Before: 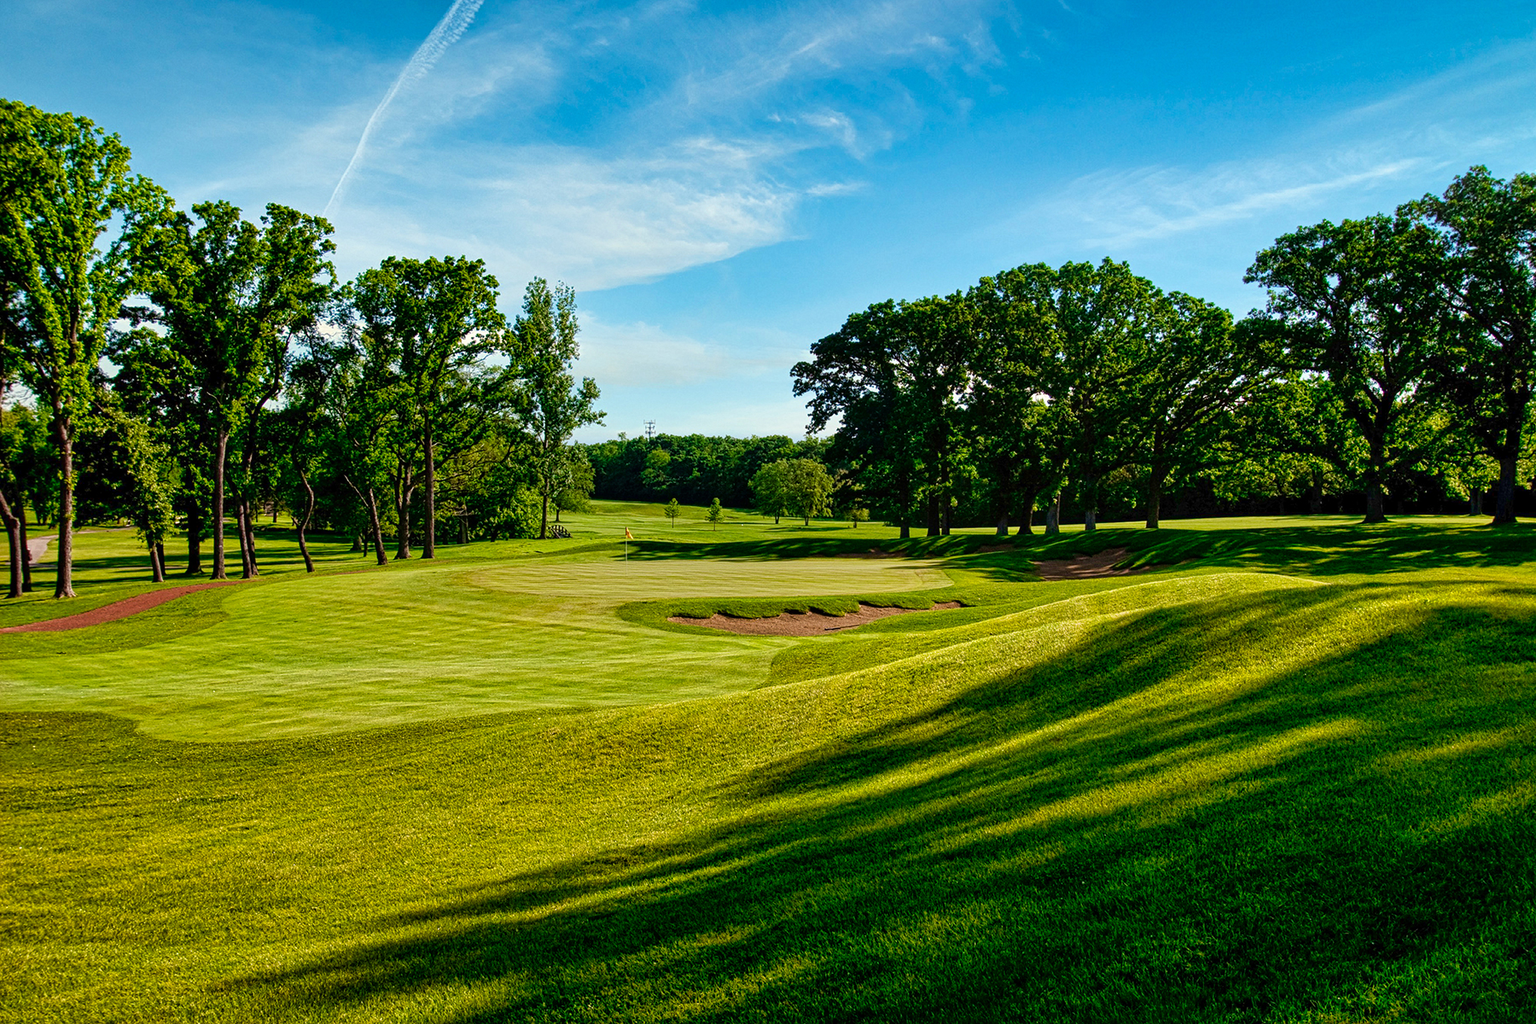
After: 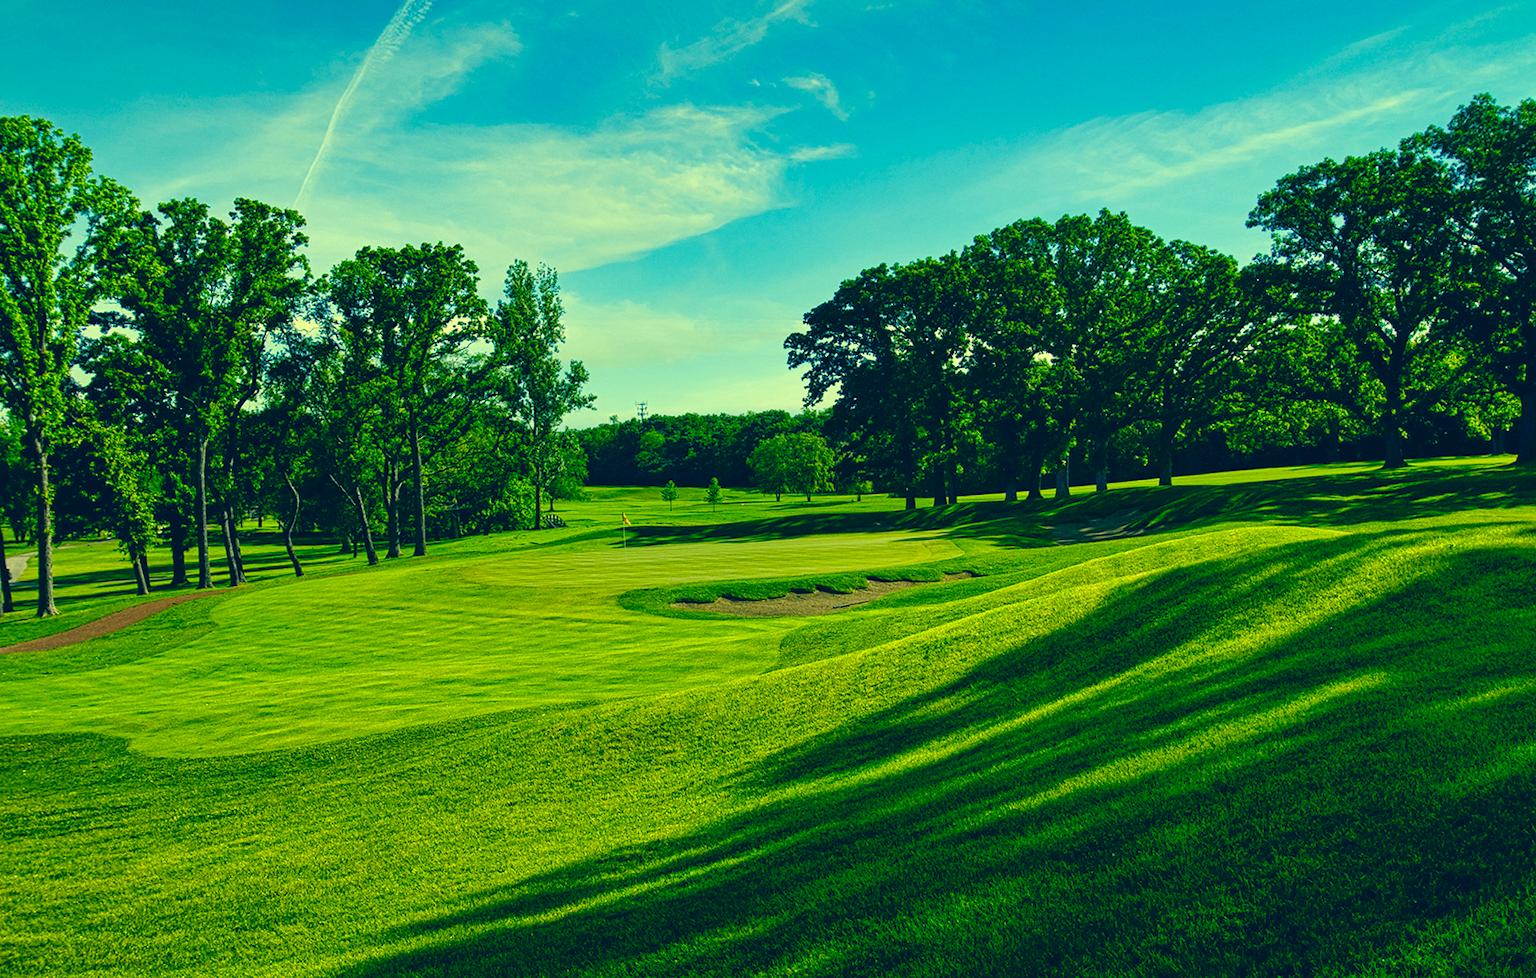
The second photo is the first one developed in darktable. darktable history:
rotate and perspective: rotation -3°, crop left 0.031, crop right 0.968, crop top 0.07, crop bottom 0.93
color correction: highlights a* -15.58, highlights b* 40, shadows a* -40, shadows b* -26.18
